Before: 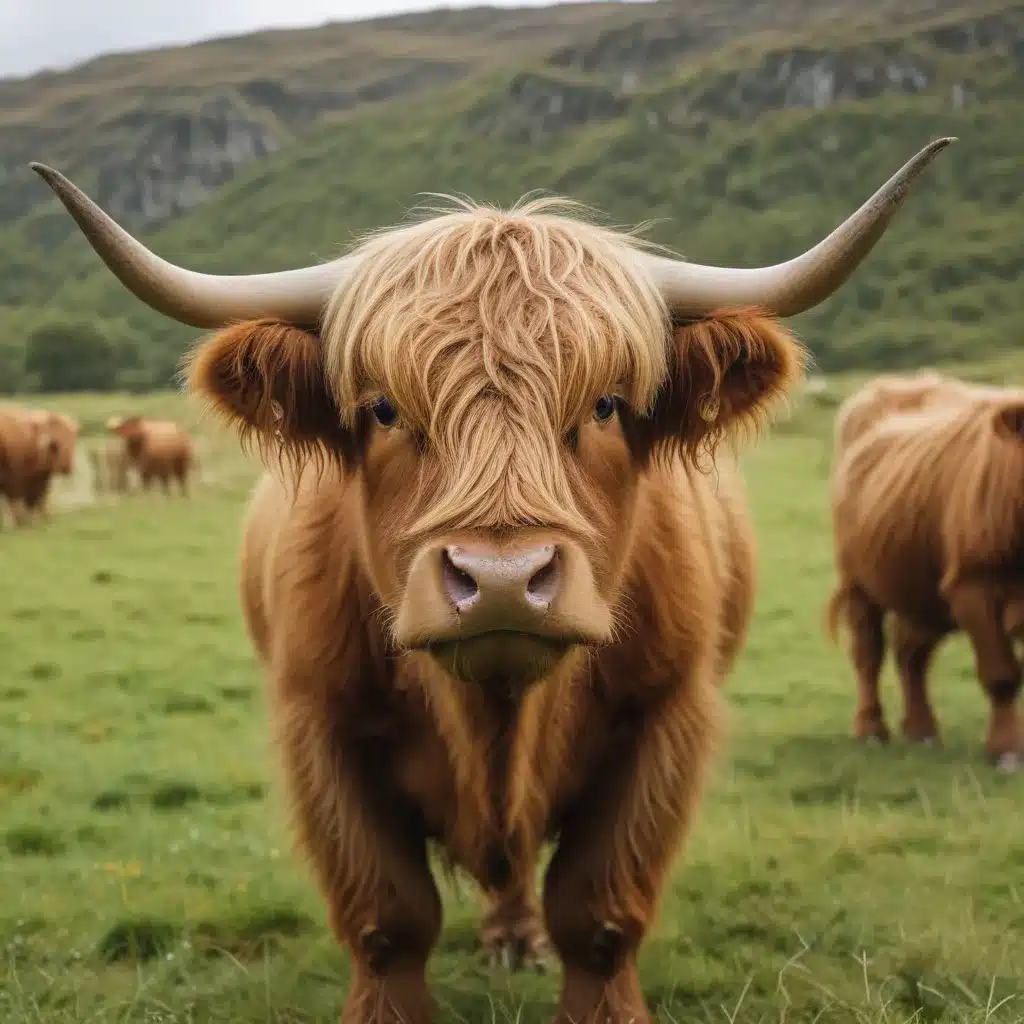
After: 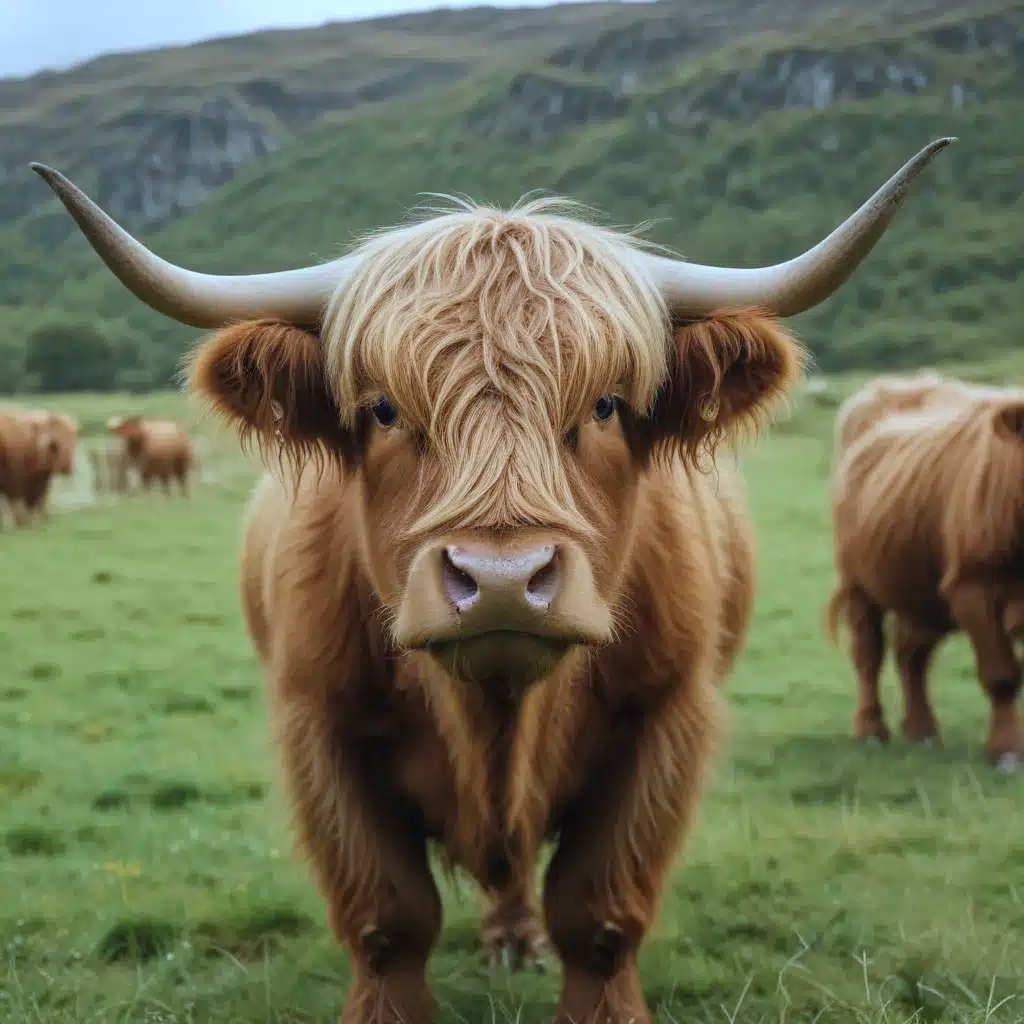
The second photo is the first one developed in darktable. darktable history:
exposure: exposure -0.04 EV, compensate highlight preservation false
color calibration: illuminant as shot in camera, x 0.383, y 0.38, temperature 3949.15 K, gamut compression 1.66
